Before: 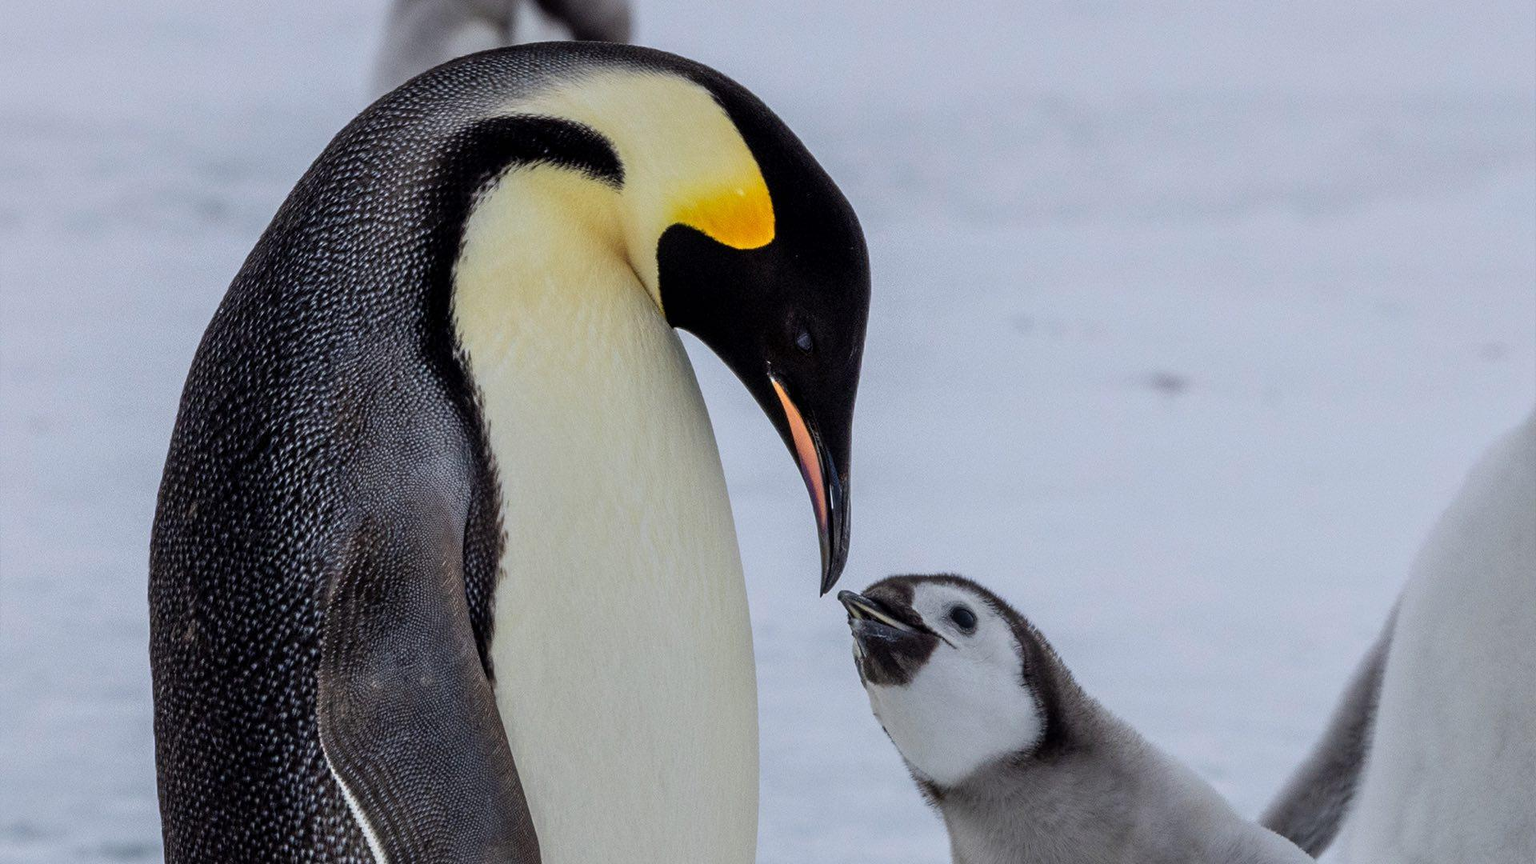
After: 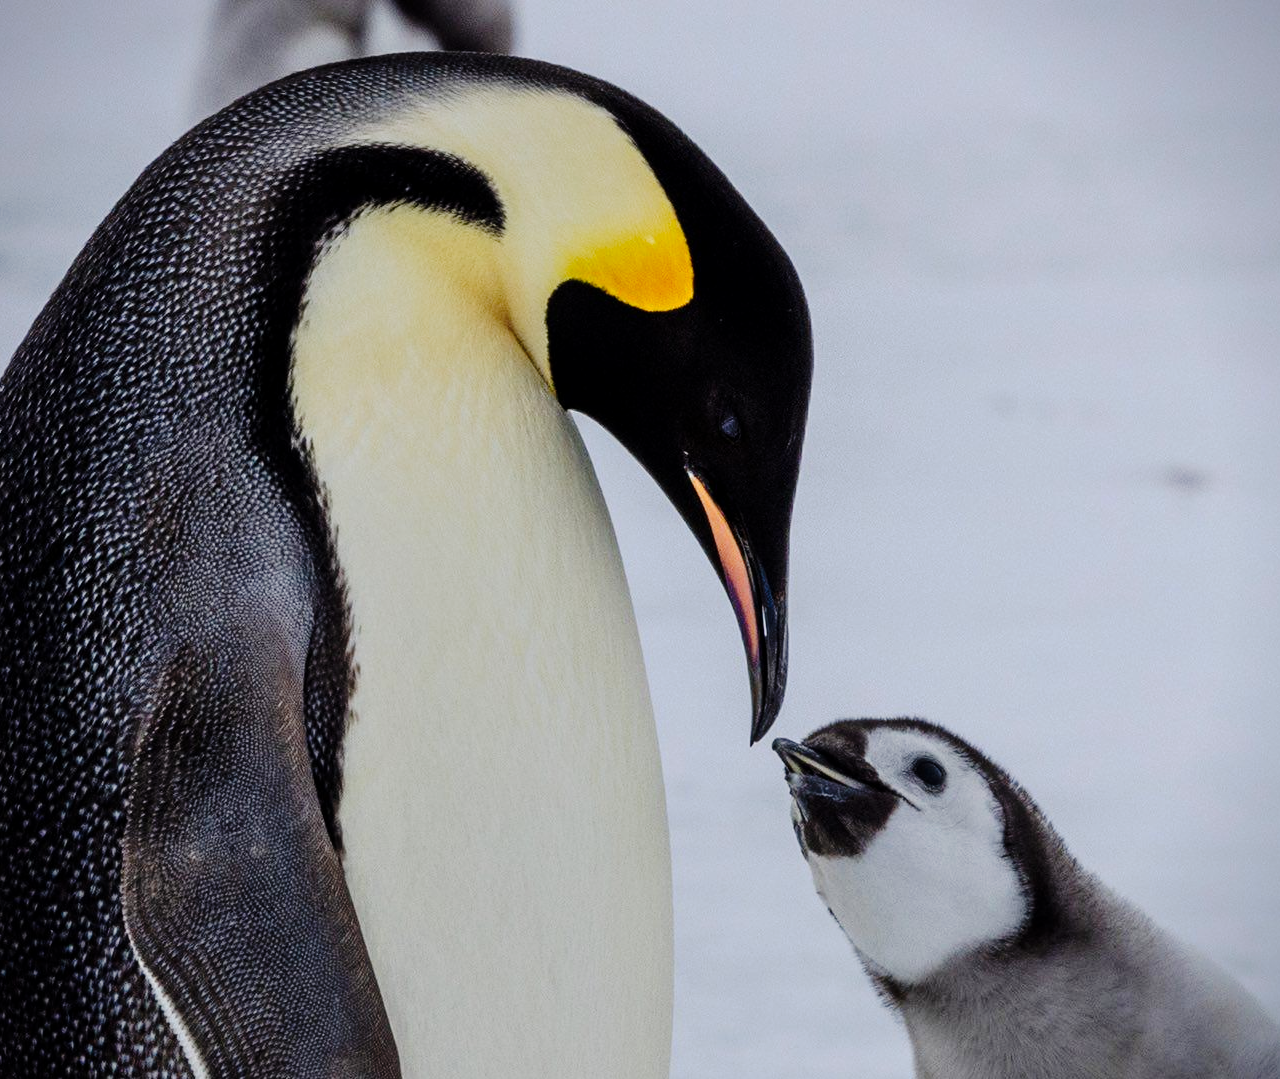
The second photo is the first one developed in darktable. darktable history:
crop and rotate: left 14.35%, right 18.943%
vignetting: fall-off start 91.71%, saturation 0.375
tone curve: curves: ch0 [(0.003, 0) (0.066, 0.031) (0.16, 0.089) (0.269, 0.218) (0.395, 0.408) (0.517, 0.56) (0.684, 0.734) (0.791, 0.814) (1, 1)]; ch1 [(0, 0) (0.164, 0.115) (0.337, 0.332) (0.39, 0.398) (0.464, 0.461) (0.501, 0.5) (0.507, 0.5) (0.534, 0.532) (0.577, 0.59) (0.652, 0.681) (0.733, 0.764) (0.819, 0.823) (1, 1)]; ch2 [(0, 0) (0.337, 0.382) (0.464, 0.476) (0.501, 0.5) (0.527, 0.54) (0.551, 0.565) (0.628, 0.632) (0.689, 0.686) (1, 1)], preserve colors none
